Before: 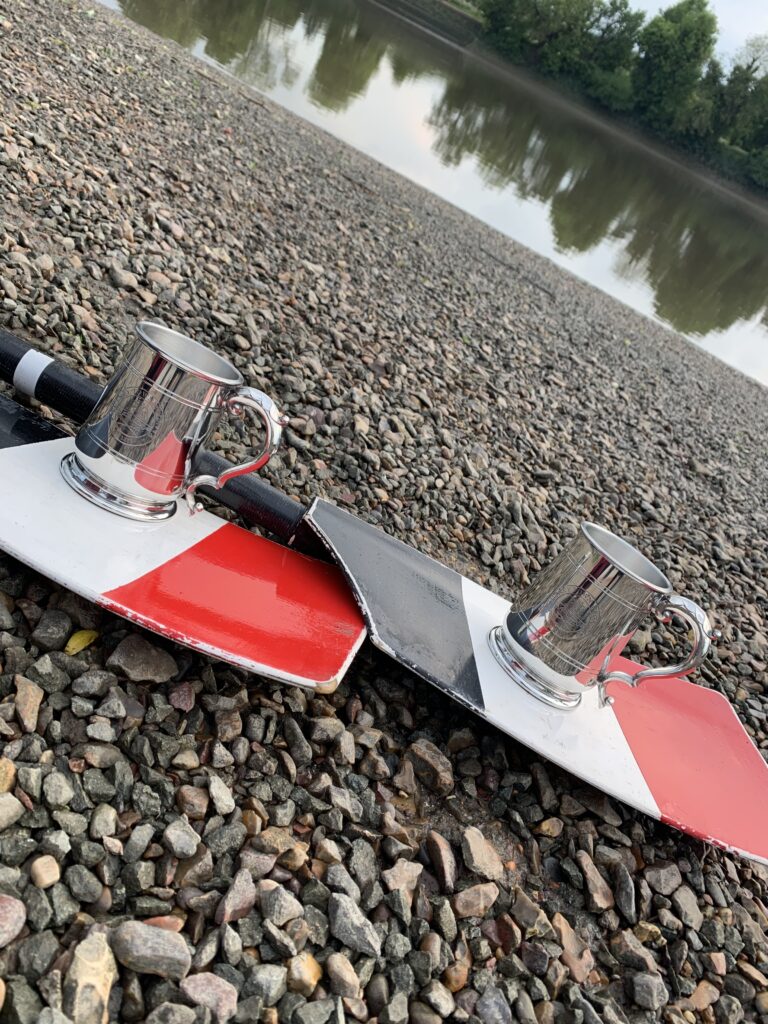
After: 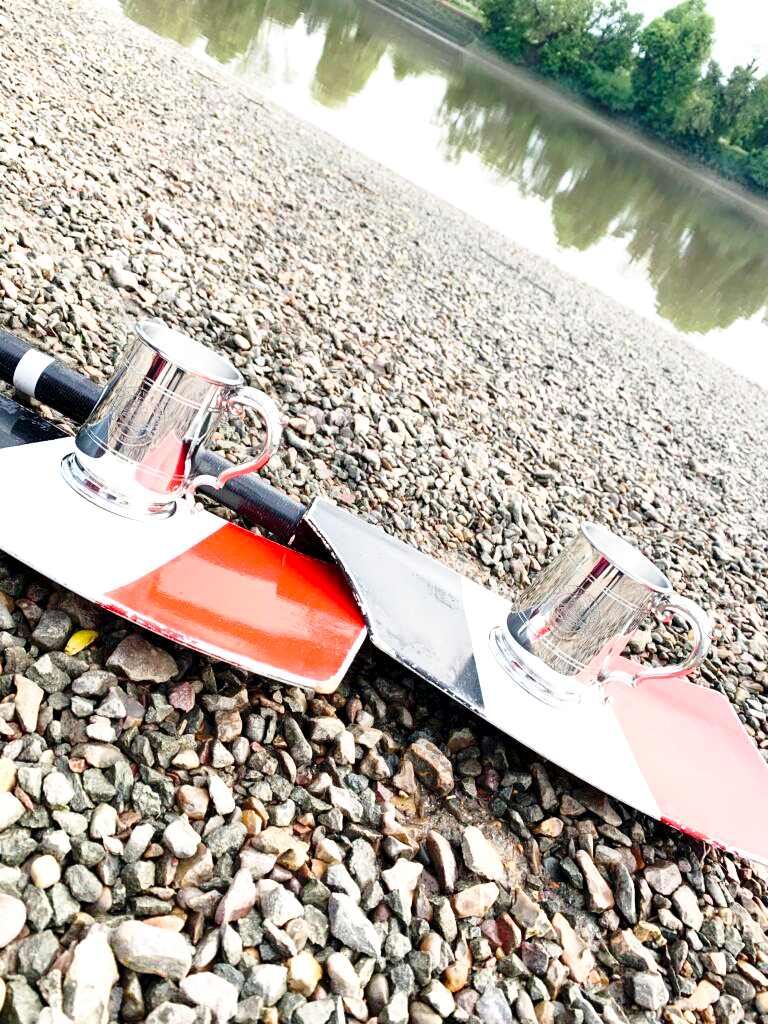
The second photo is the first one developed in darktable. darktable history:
base curve: curves: ch0 [(0, 0) (0.028, 0.03) (0.121, 0.232) (0.46, 0.748) (0.859, 0.968) (1, 1)], preserve colors none
exposure: black level correction 0.001, exposure 1.05 EV, compensate exposure bias true, compensate highlight preservation false
